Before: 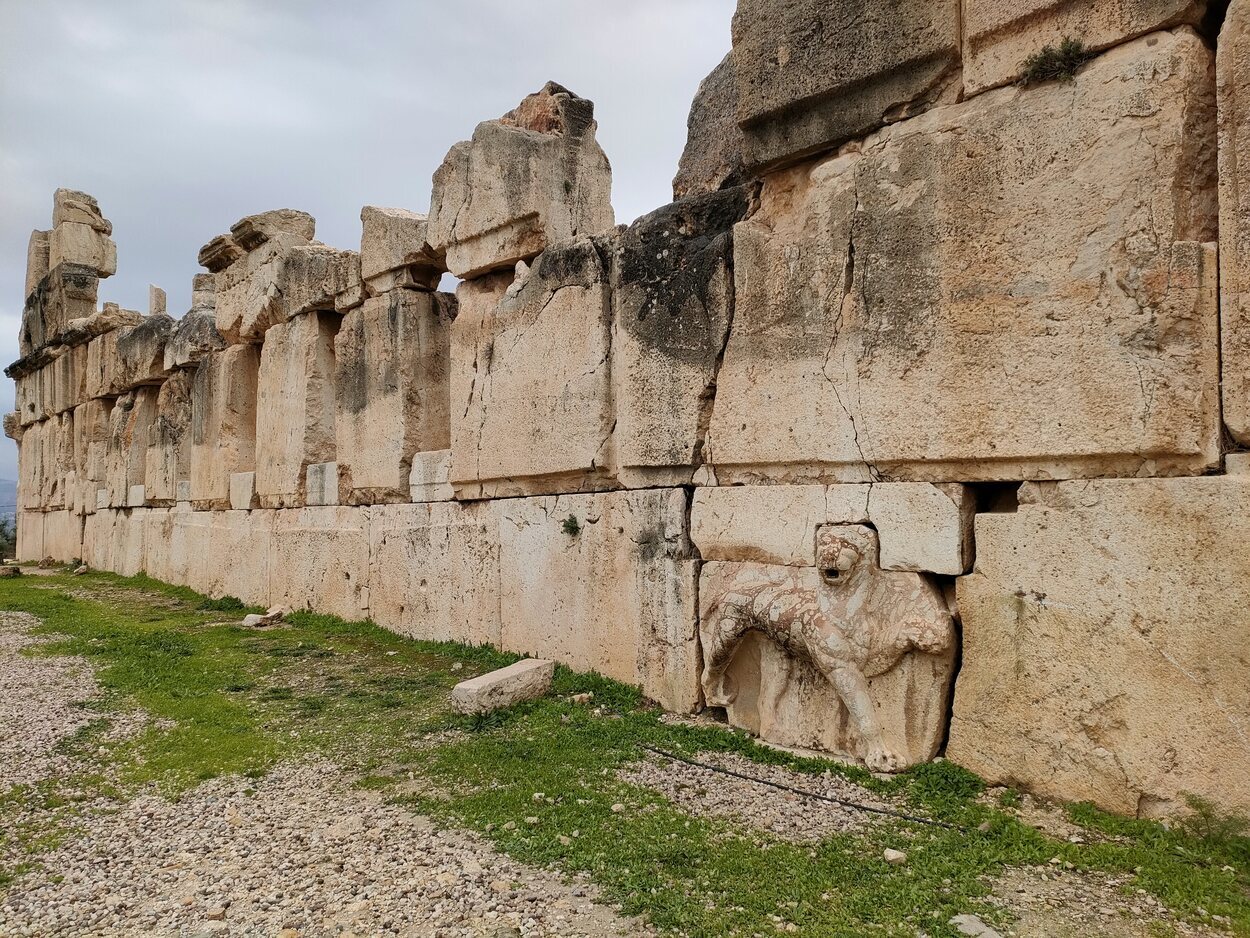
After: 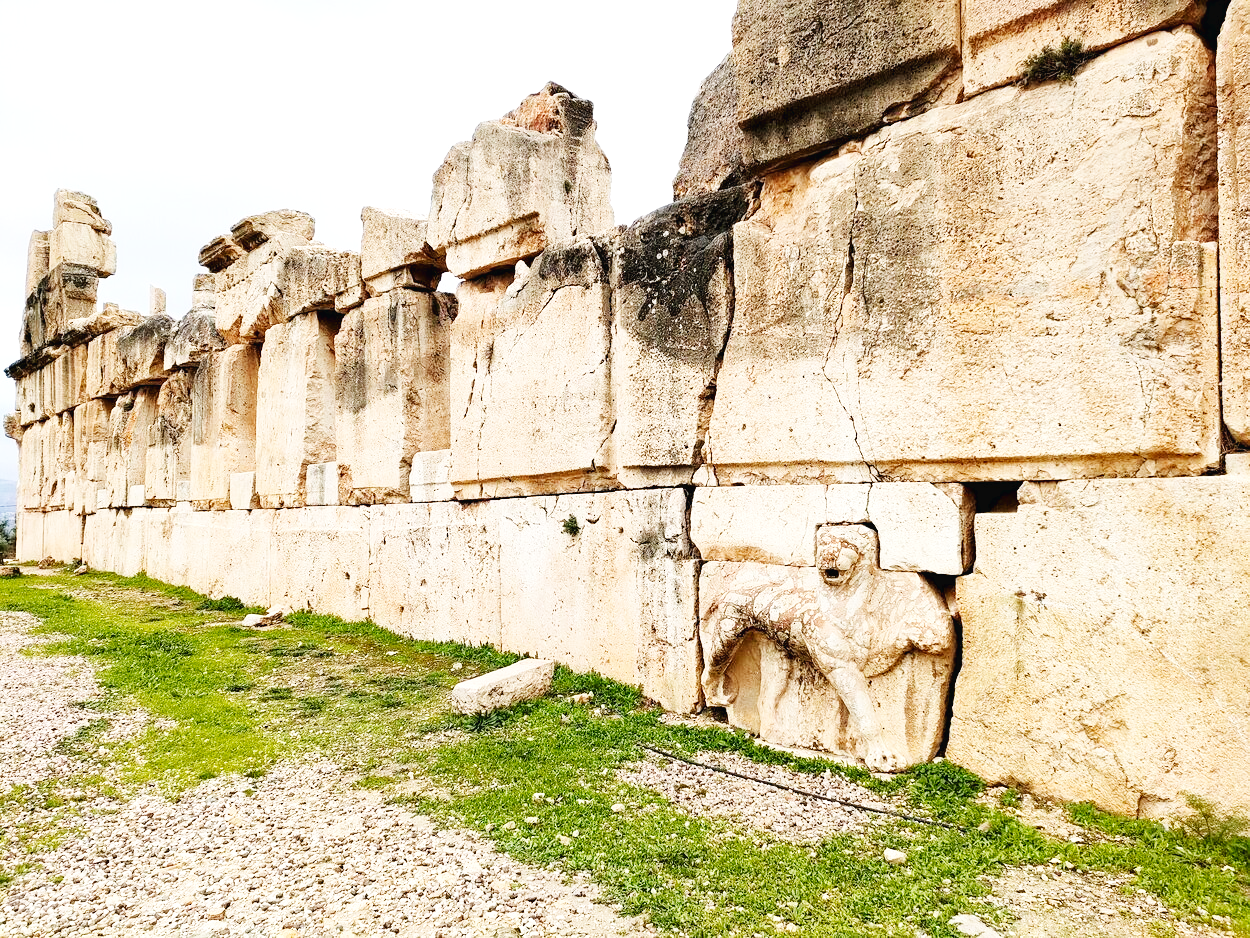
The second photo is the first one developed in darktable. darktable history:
exposure: black level correction 0.001, exposure 0.3 EV, compensate highlight preservation false
base curve: curves: ch0 [(0, 0.003) (0.001, 0.002) (0.006, 0.004) (0.02, 0.022) (0.048, 0.086) (0.094, 0.234) (0.162, 0.431) (0.258, 0.629) (0.385, 0.8) (0.548, 0.918) (0.751, 0.988) (1, 1)], preserve colors none
shadows and highlights: shadows 12, white point adjustment 1.2, highlights -0.36, soften with gaussian
